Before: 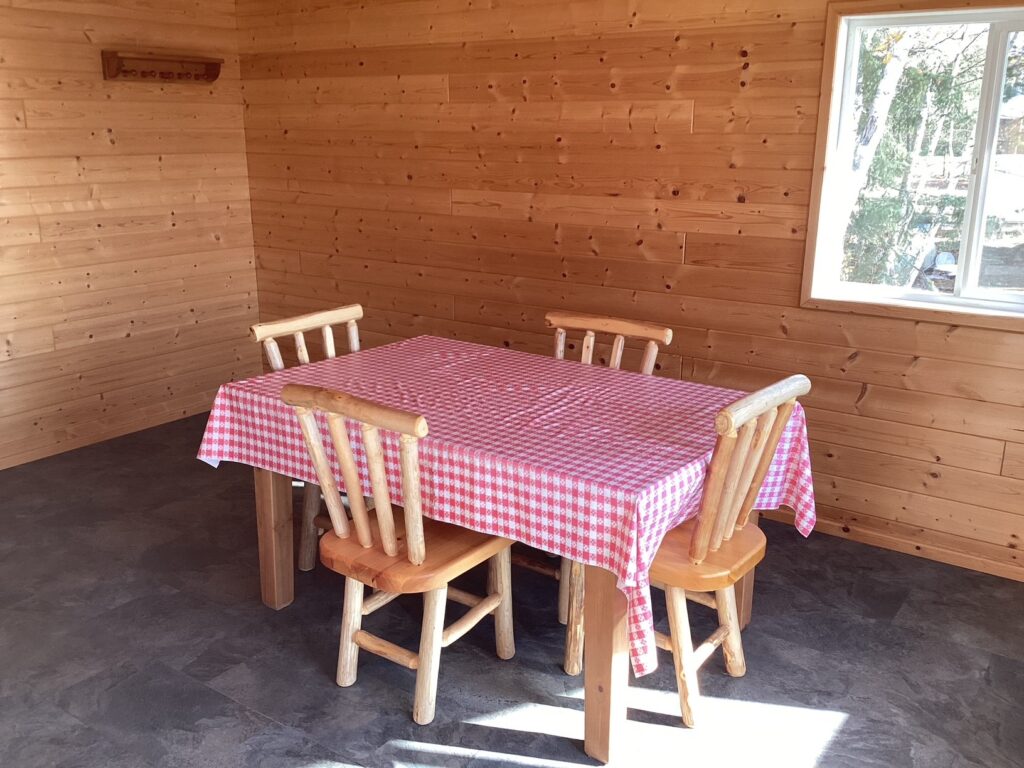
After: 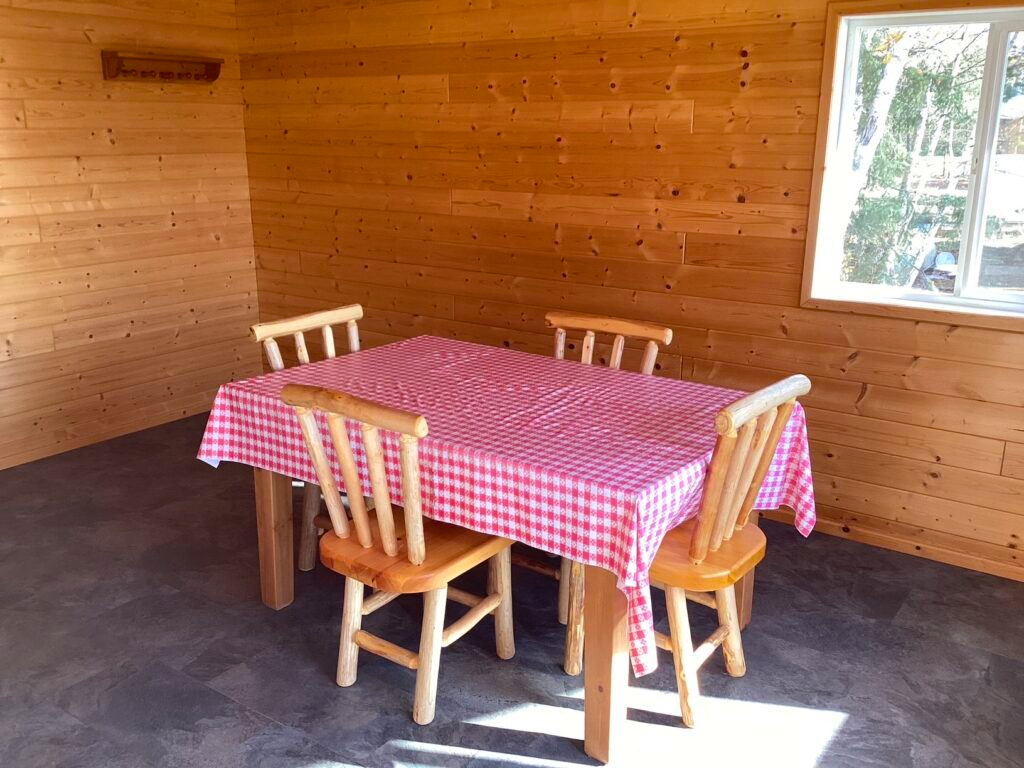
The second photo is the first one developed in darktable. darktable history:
color balance rgb: shadows lift › hue 85.72°, linear chroma grading › global chroma 1.61%, linear chroma grading › mid-tones -0.789%, perceptual saturation grading › global saturation 25.636%, global vibrance 20%
